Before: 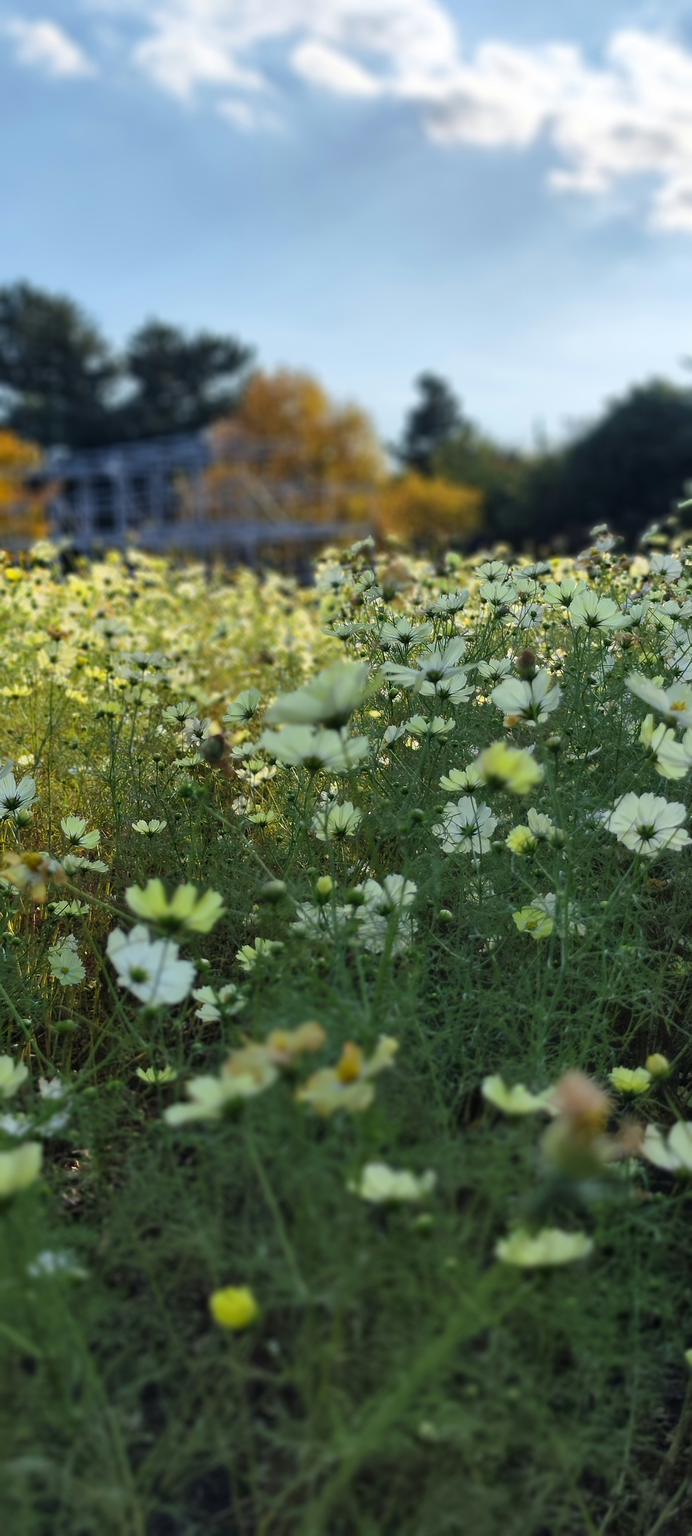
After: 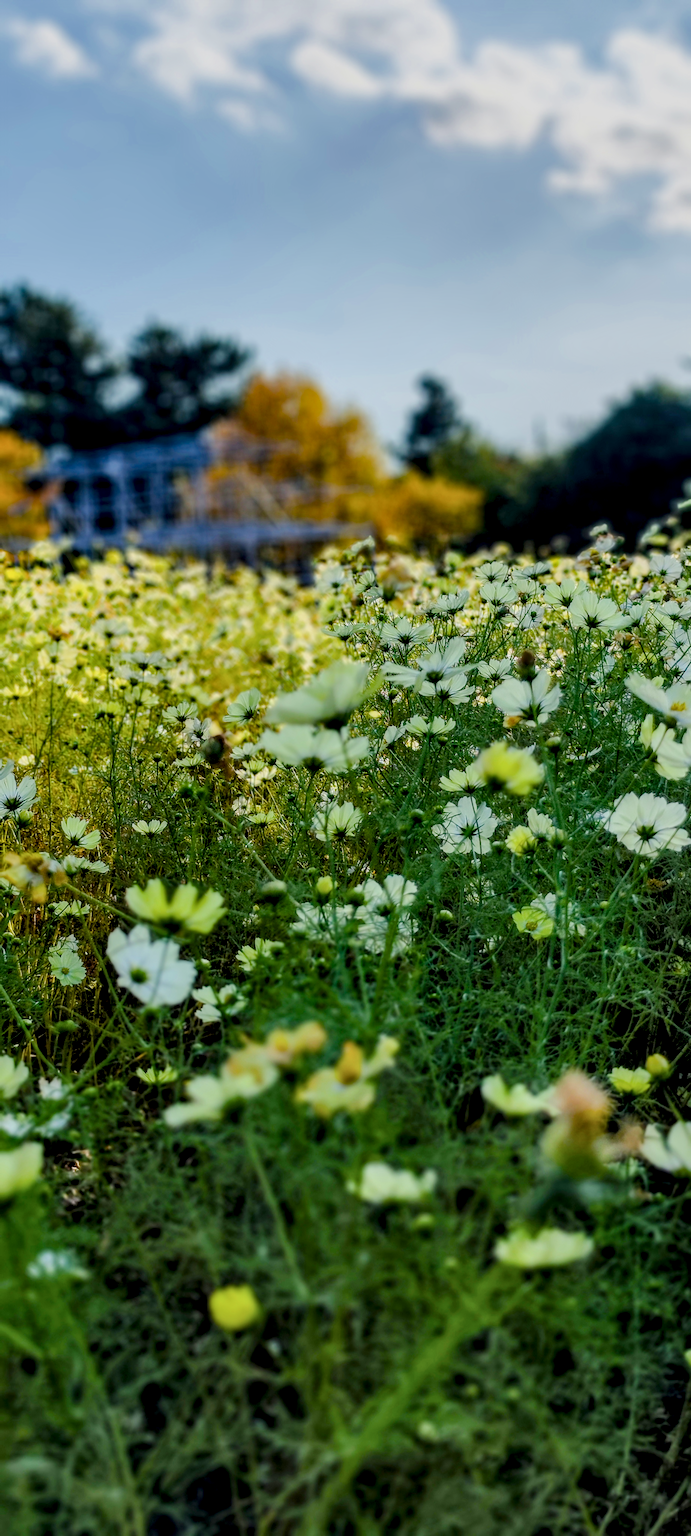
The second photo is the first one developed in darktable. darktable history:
local contrast: detail 160%
filmic rgb: black relative exposure -7.36 EV, white relative exposure 5.09 EV, hardness 3.22
color balance rgb: linear chroma grading › global chroma 15.373%, perceptual saturation grading › global saturation 43.891%, perceptual saturation grading › highlights -49.204%, perceptual saturation grading › shadows 29.743%, perceptual brilliance grading › mid-tones 10.101%, perceptual brilliance grading › shadows 14.753%
